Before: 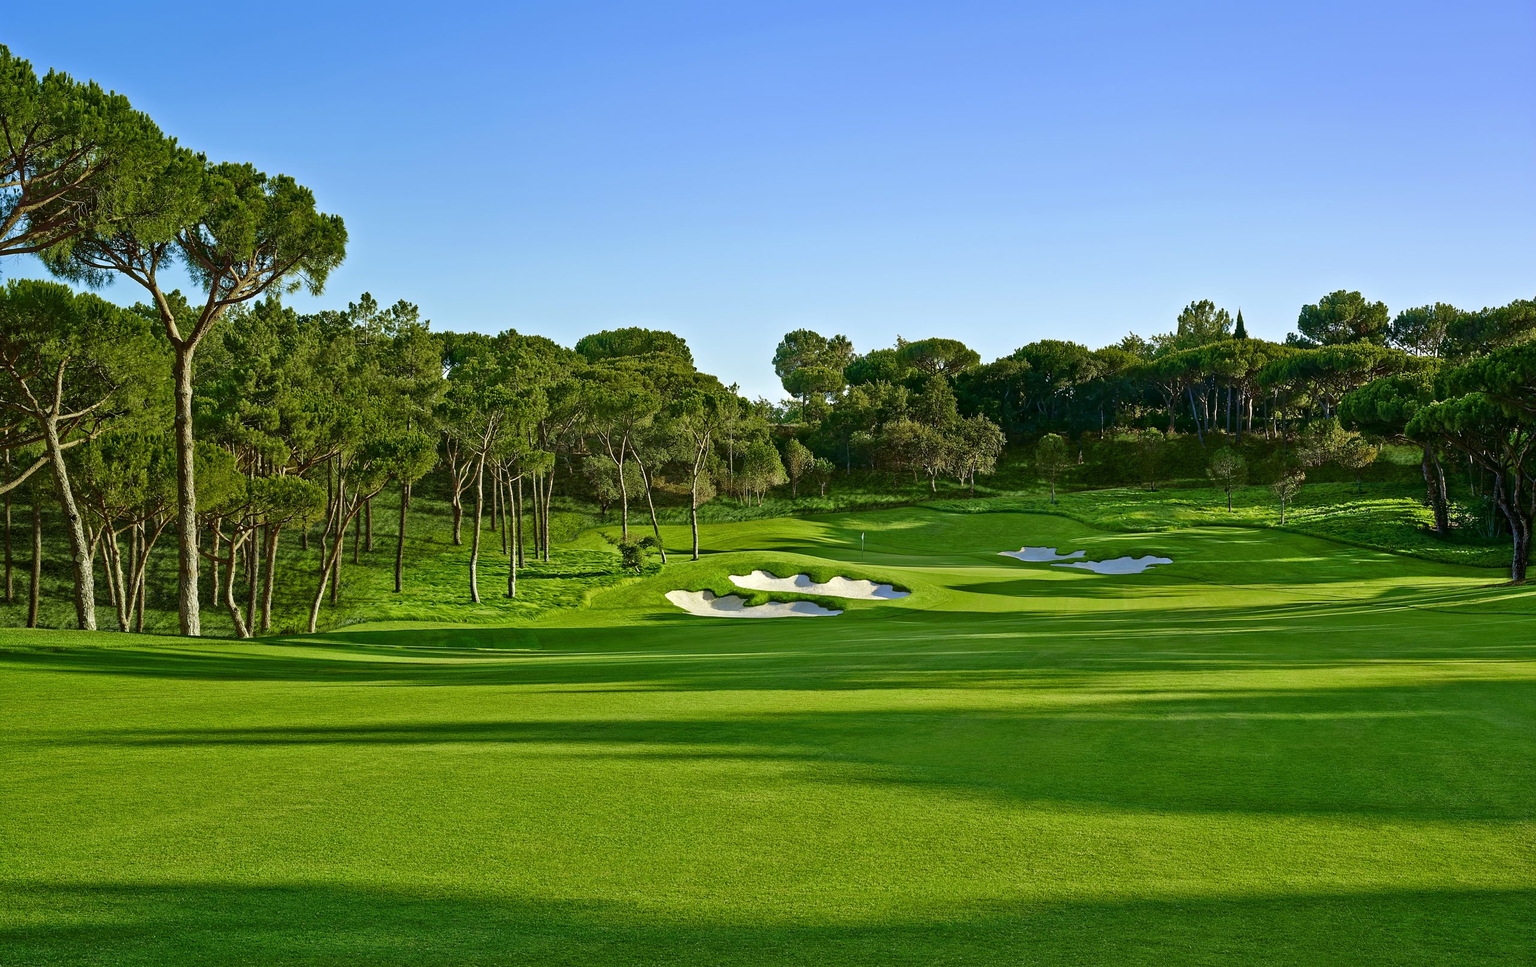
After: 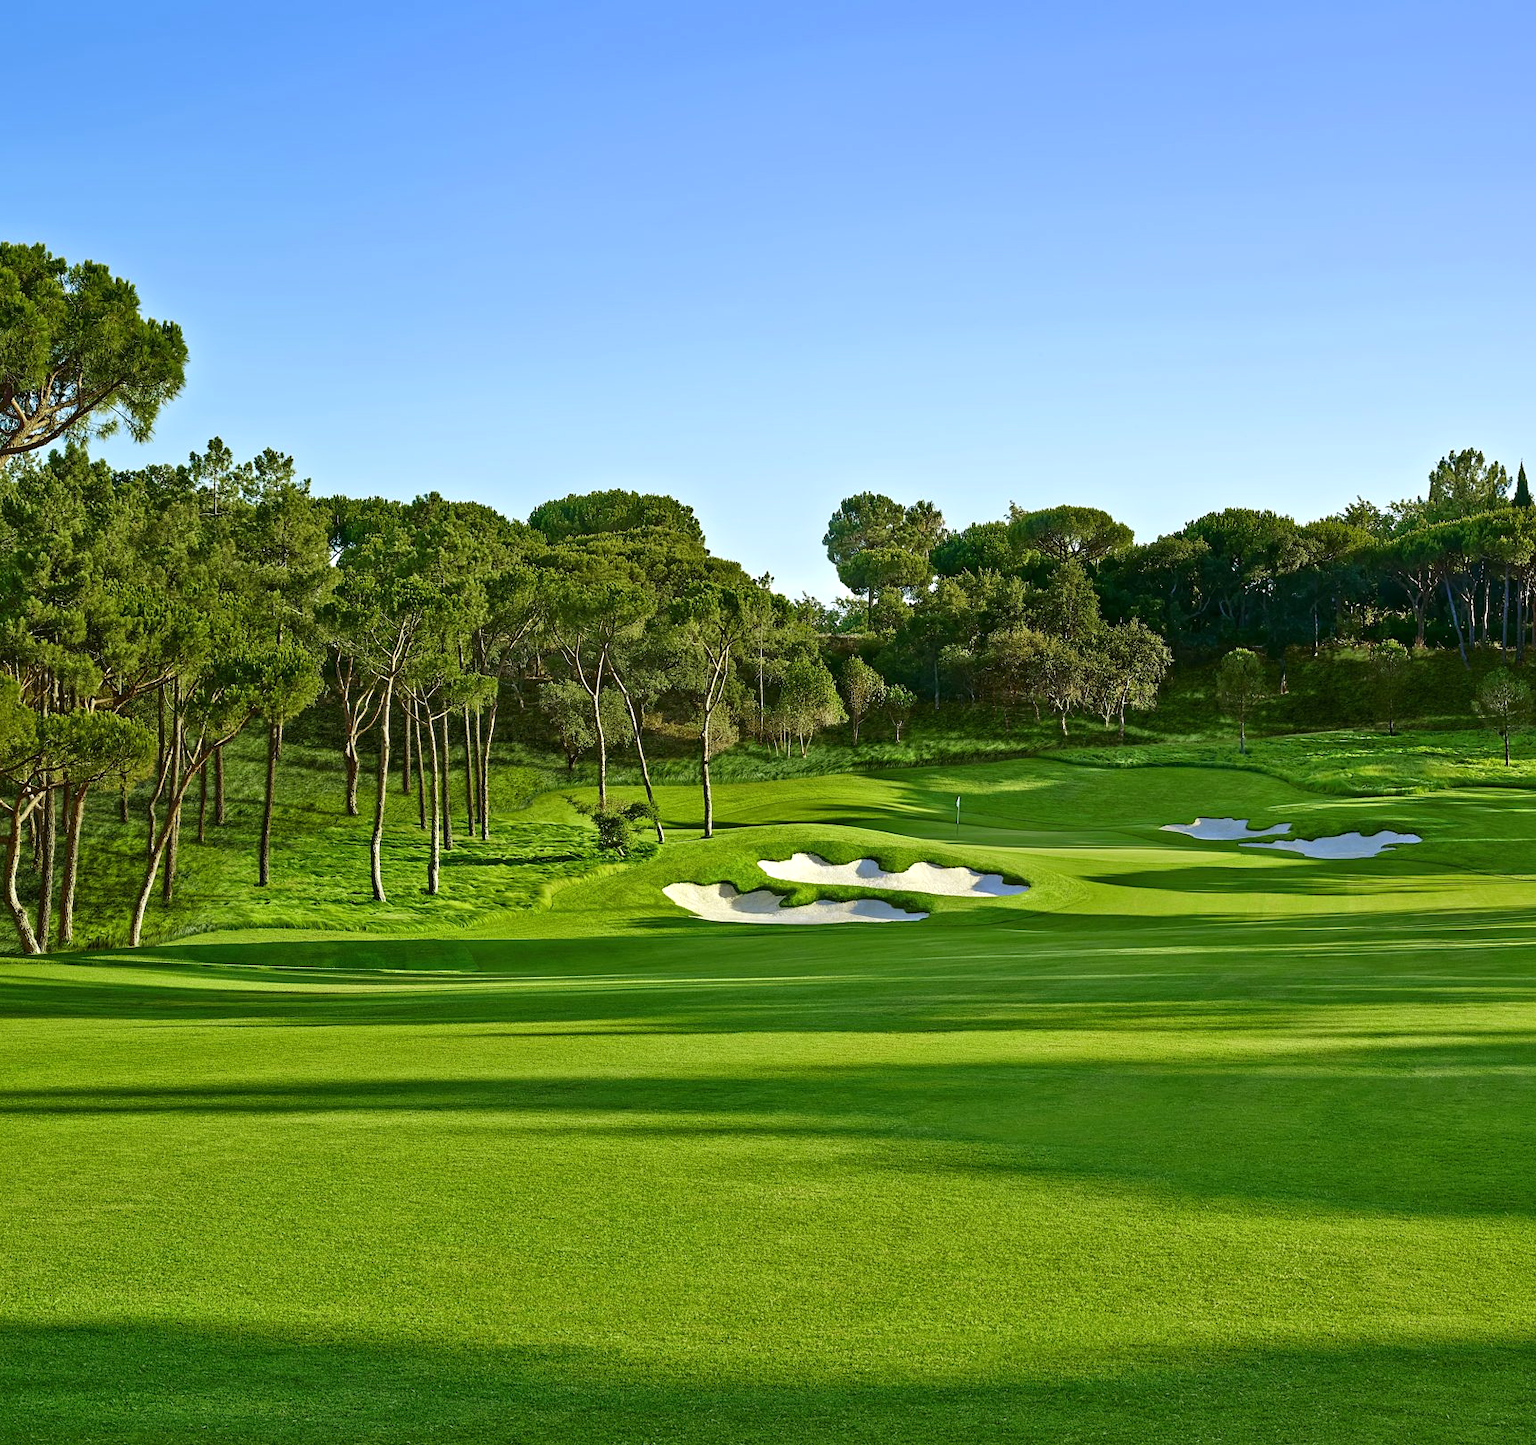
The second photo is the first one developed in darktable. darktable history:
exposure: exposure 0.203 EV, compensate highlight preservation false
crop and rotate: left 14.47%, right 18.651%
